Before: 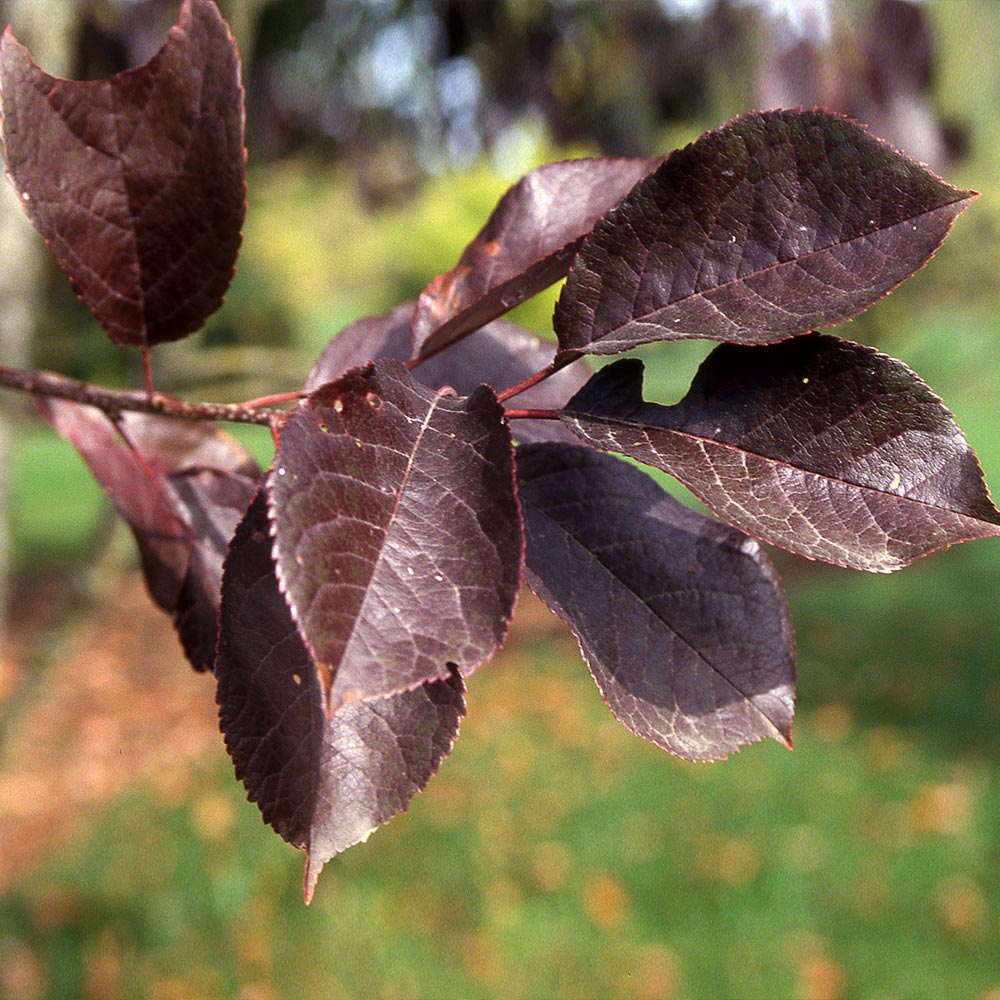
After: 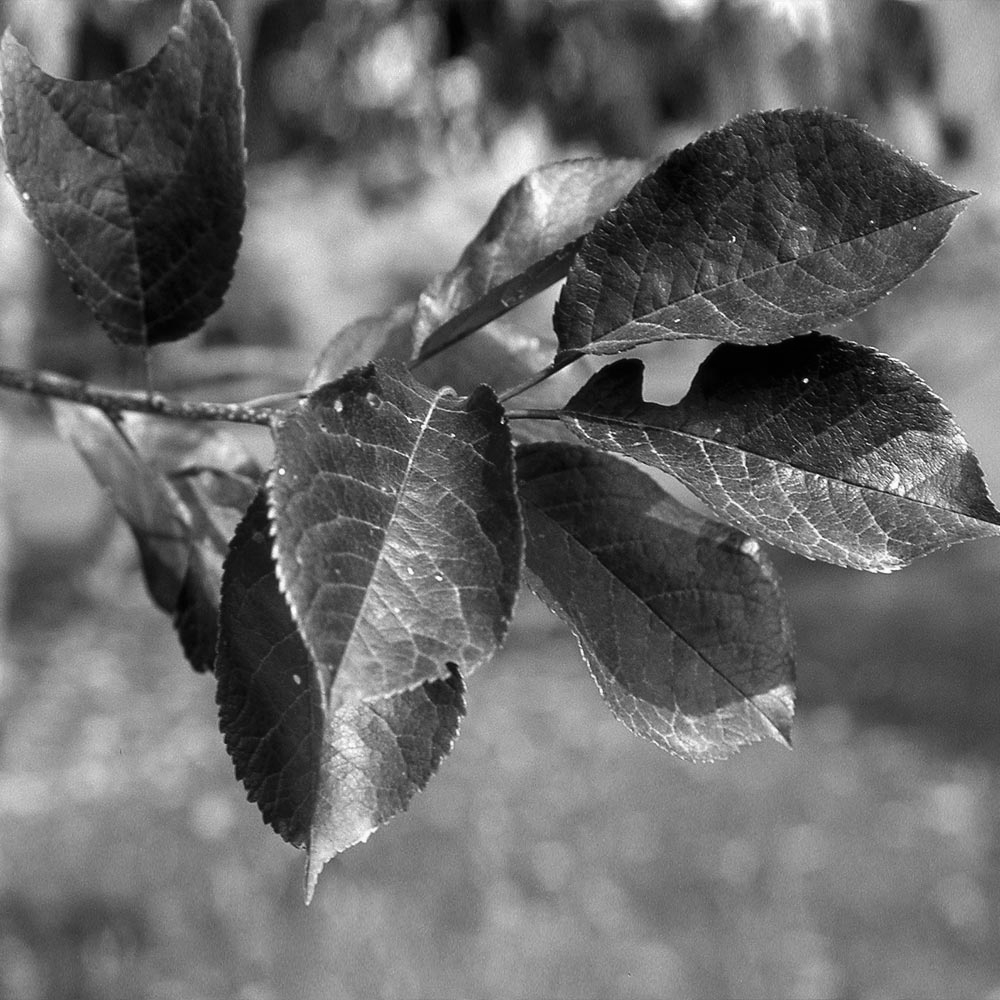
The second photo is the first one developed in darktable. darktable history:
color balance: output saturation 110%
monochrome: on, module defaults
